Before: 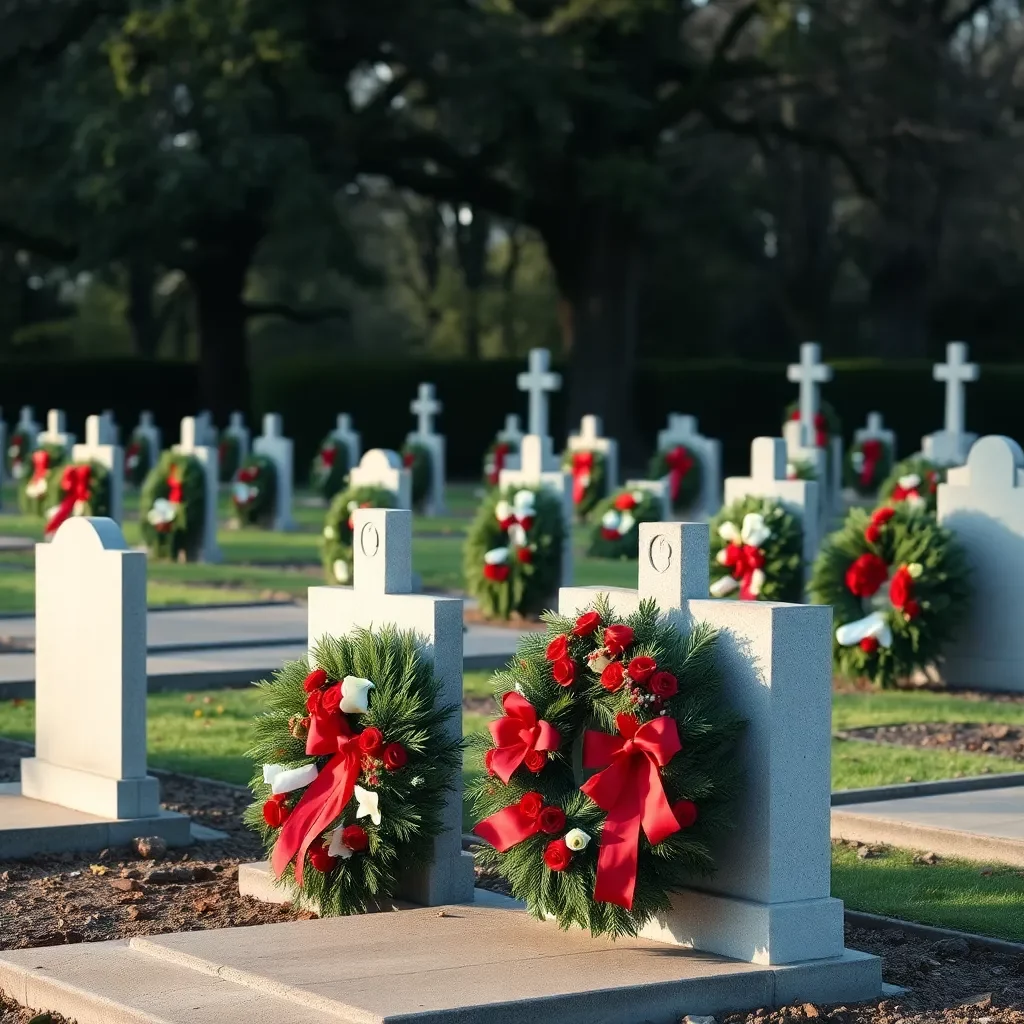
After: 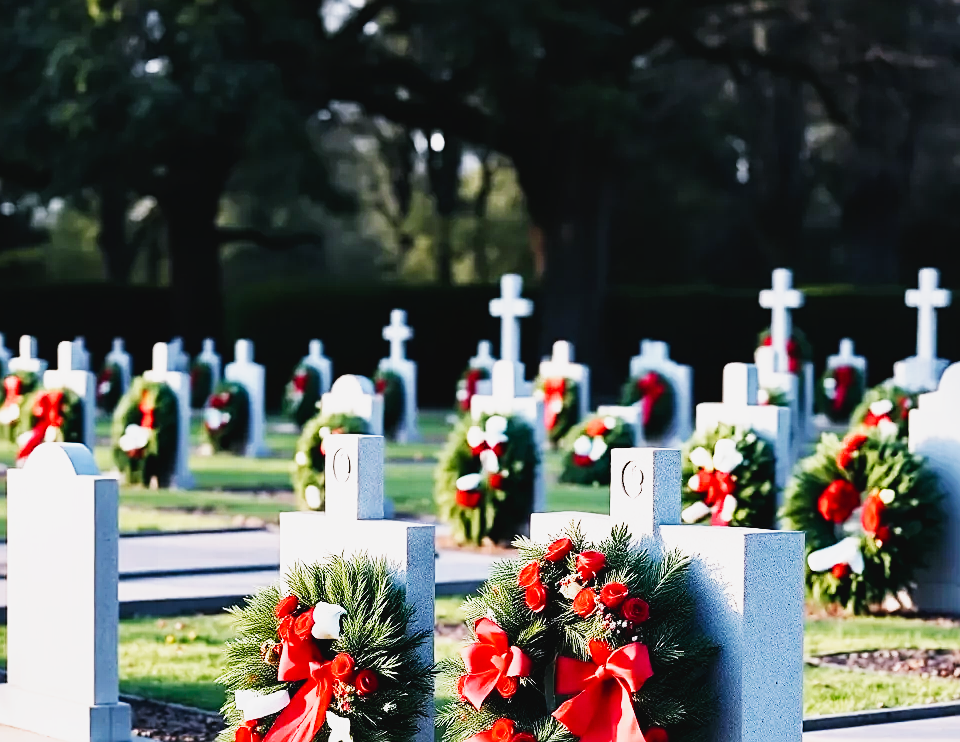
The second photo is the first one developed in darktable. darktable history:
contrast brightness saturation: contrast -0.08, brightness -0.04, saturation -0.11
contrast equalizer: y [[0.546, 0.552, 0.554, 0.554, 0.552, 0.546], [0.5 ×6], [0.5 ×6], [0 ×6], [0 ×6]]
base curve: curves: ch0 [(0, 0) (0.007, 0.004) (0.027, 0.03) (0.046, 0.07) (0.207, 0.54) (0.442, 0.872) (0.673, 0.972) (1, 1)], preserve colors none
white balance: red 1.066, blue 1.119
crop: left 2.737%, top 7.287%, right 3.421%, bottom 20.179%
sharpen: on, module defaults
